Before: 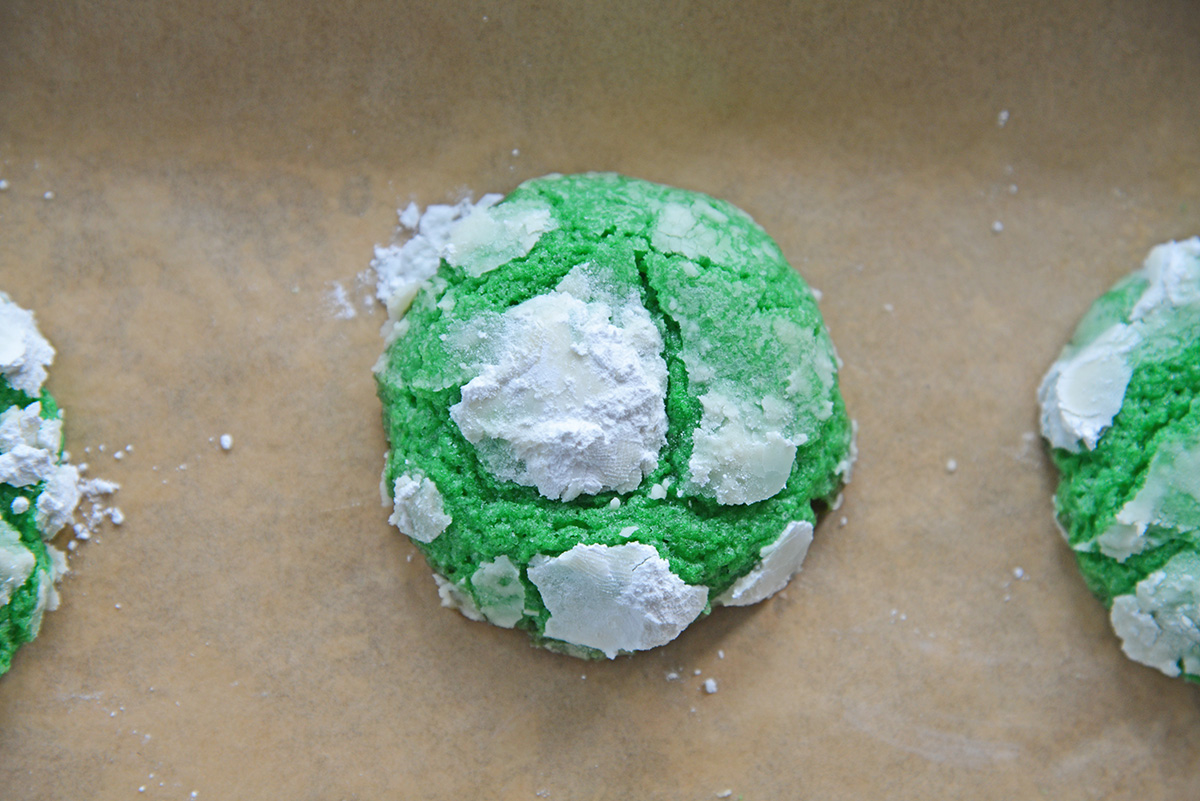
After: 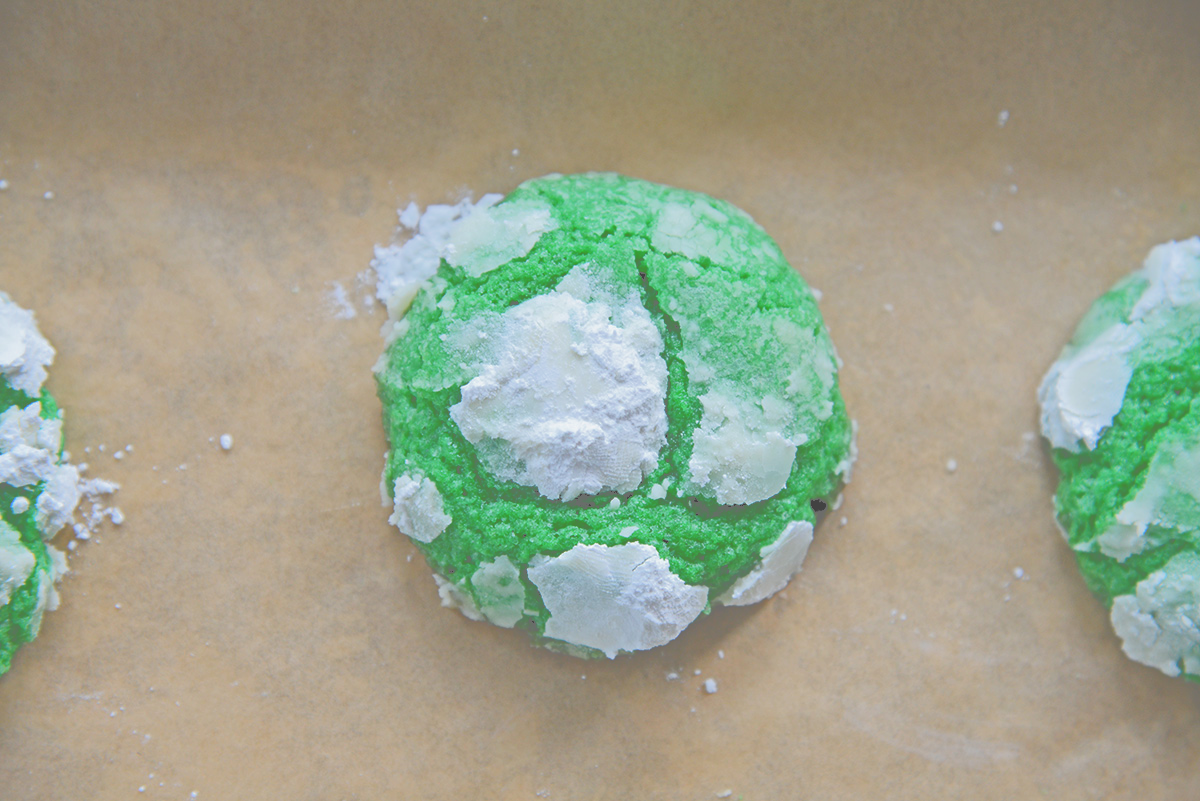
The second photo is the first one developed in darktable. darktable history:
tone curve: curves: ch0 [(0, 0) (0.003, 0.453) (0.011, 0.457) (0.025, 0.457) (0.044, 0.463) (0.069, 0.464) (0.1, 0.471) (0.136, 0.475) (0.177, 0.481) (0.224, 0.486) (0.277, 0.496) (0.335, 0.515) (0.399, 0.544) (0.468, 0.577) (0.543, 0.621) (0.623, 0.67) (0.709, 0.73) (0.801, 0.788) (0.898, 0.848) (1, 1)], color space Lab, independent channels, preserve colors none
filmic rgb: black relative exposure -3.69 EV, white relative exposure 2.77 EV, dynamic range scaling -5.26%, hardness 3.04
